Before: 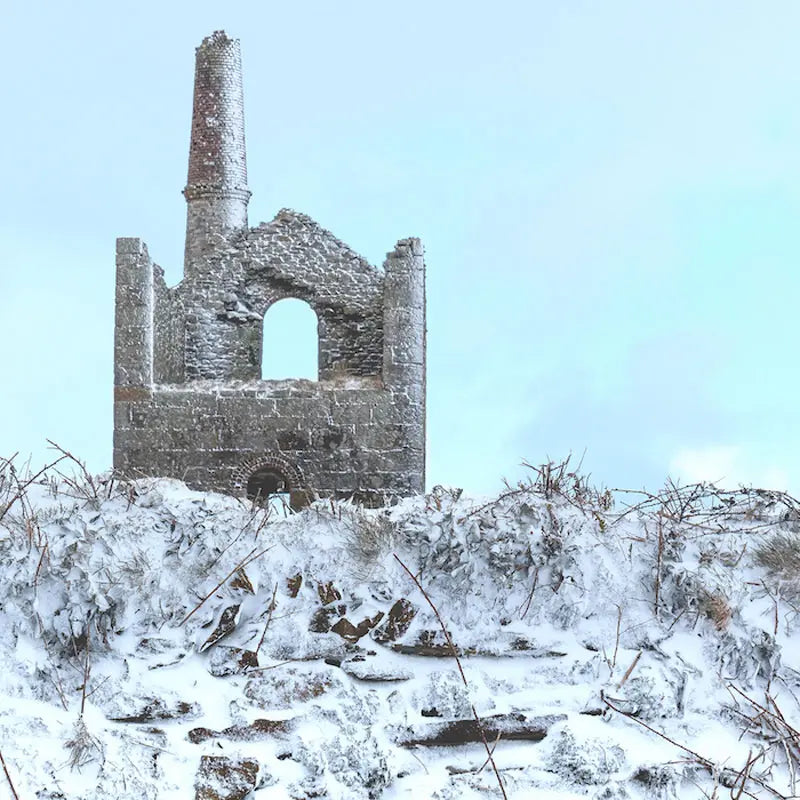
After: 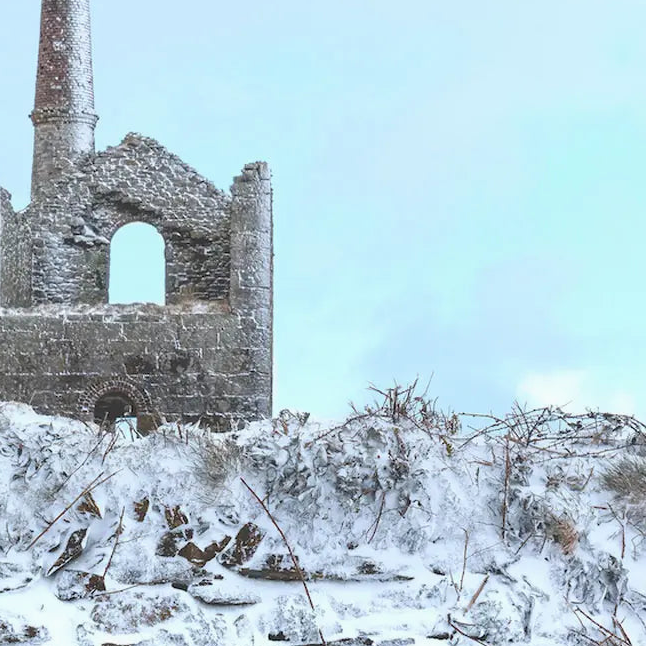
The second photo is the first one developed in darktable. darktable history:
crop: left 19.159%, top 9.58%, bottom 9.58%
contrast brightness saturation: contrast -0.02, brightness -0.01, saturation 0.03
